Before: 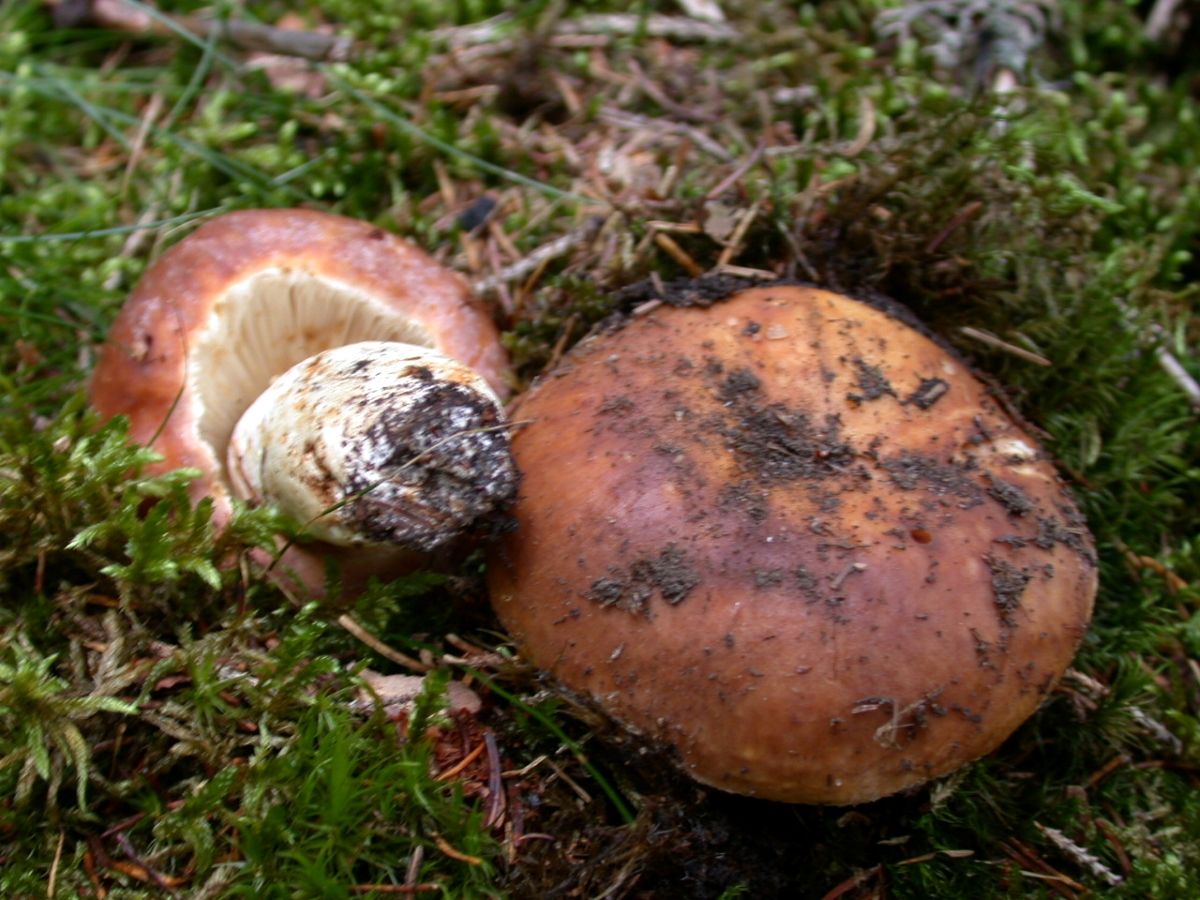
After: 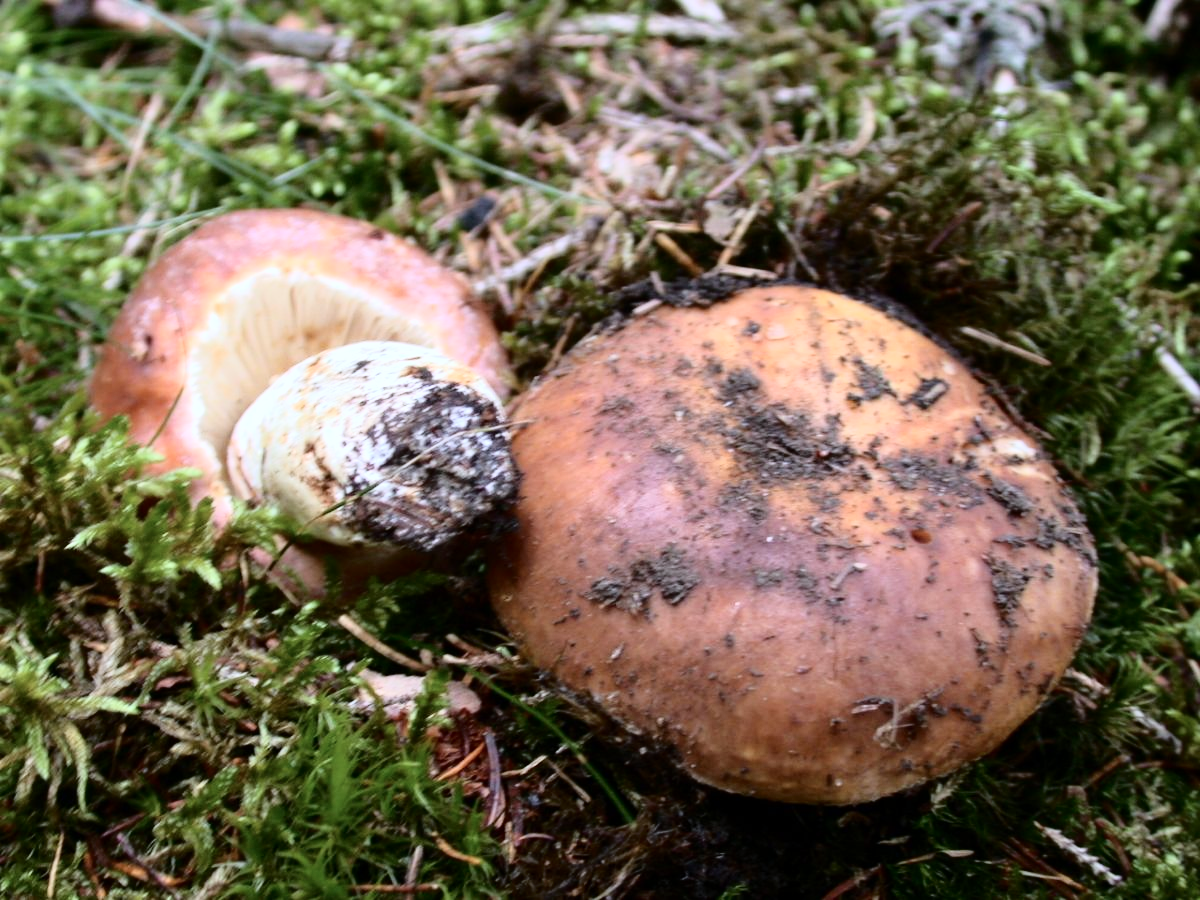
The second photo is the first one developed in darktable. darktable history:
white balance: red 0.954, blue 1.079
tone curve: curves: ch0 [(0, 0) (0.003, 0.002) (0.011, 0.008) (0.025, 0.019) (0.044, 0.034) (0.069, 0.053) (0.1, 0.079) (0.136, 0.127) (0.177, 0.191) (0.224, 0.274) (0.277, 0.367) (0.335, 0.465) (0.399, 0.552) (0.468, 0.643) (0.543, 0.737) (0.623, 0.82) (0.709, 0.891) (0.801, 0.928) (0.898, 0.963) (1, 1)], color space Lab, independent channels, preserve colors none
